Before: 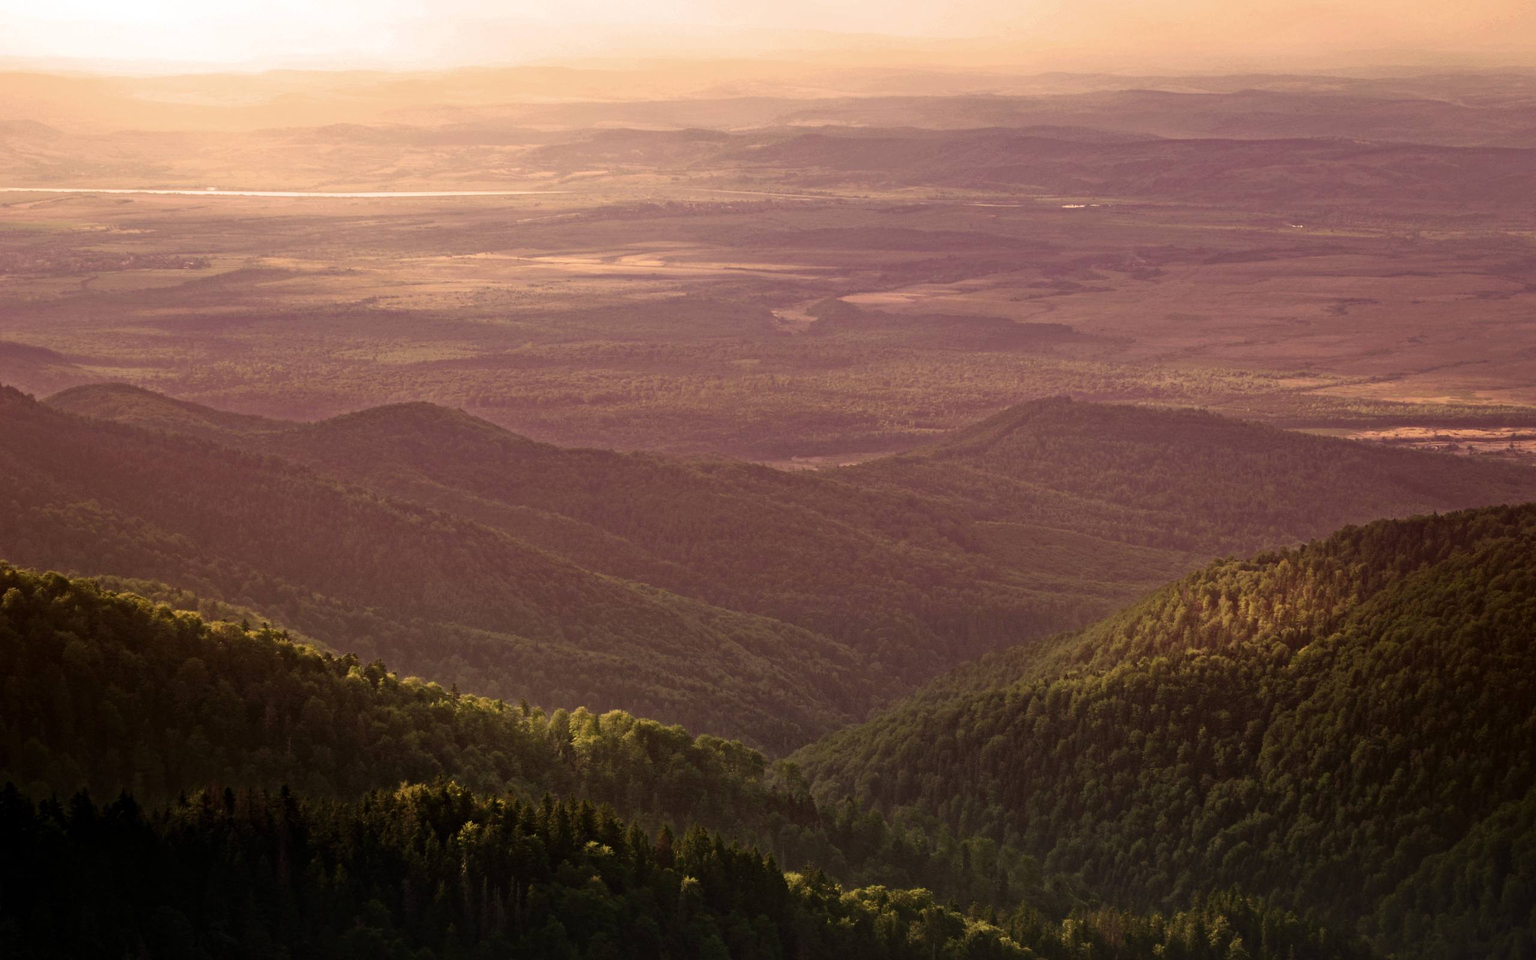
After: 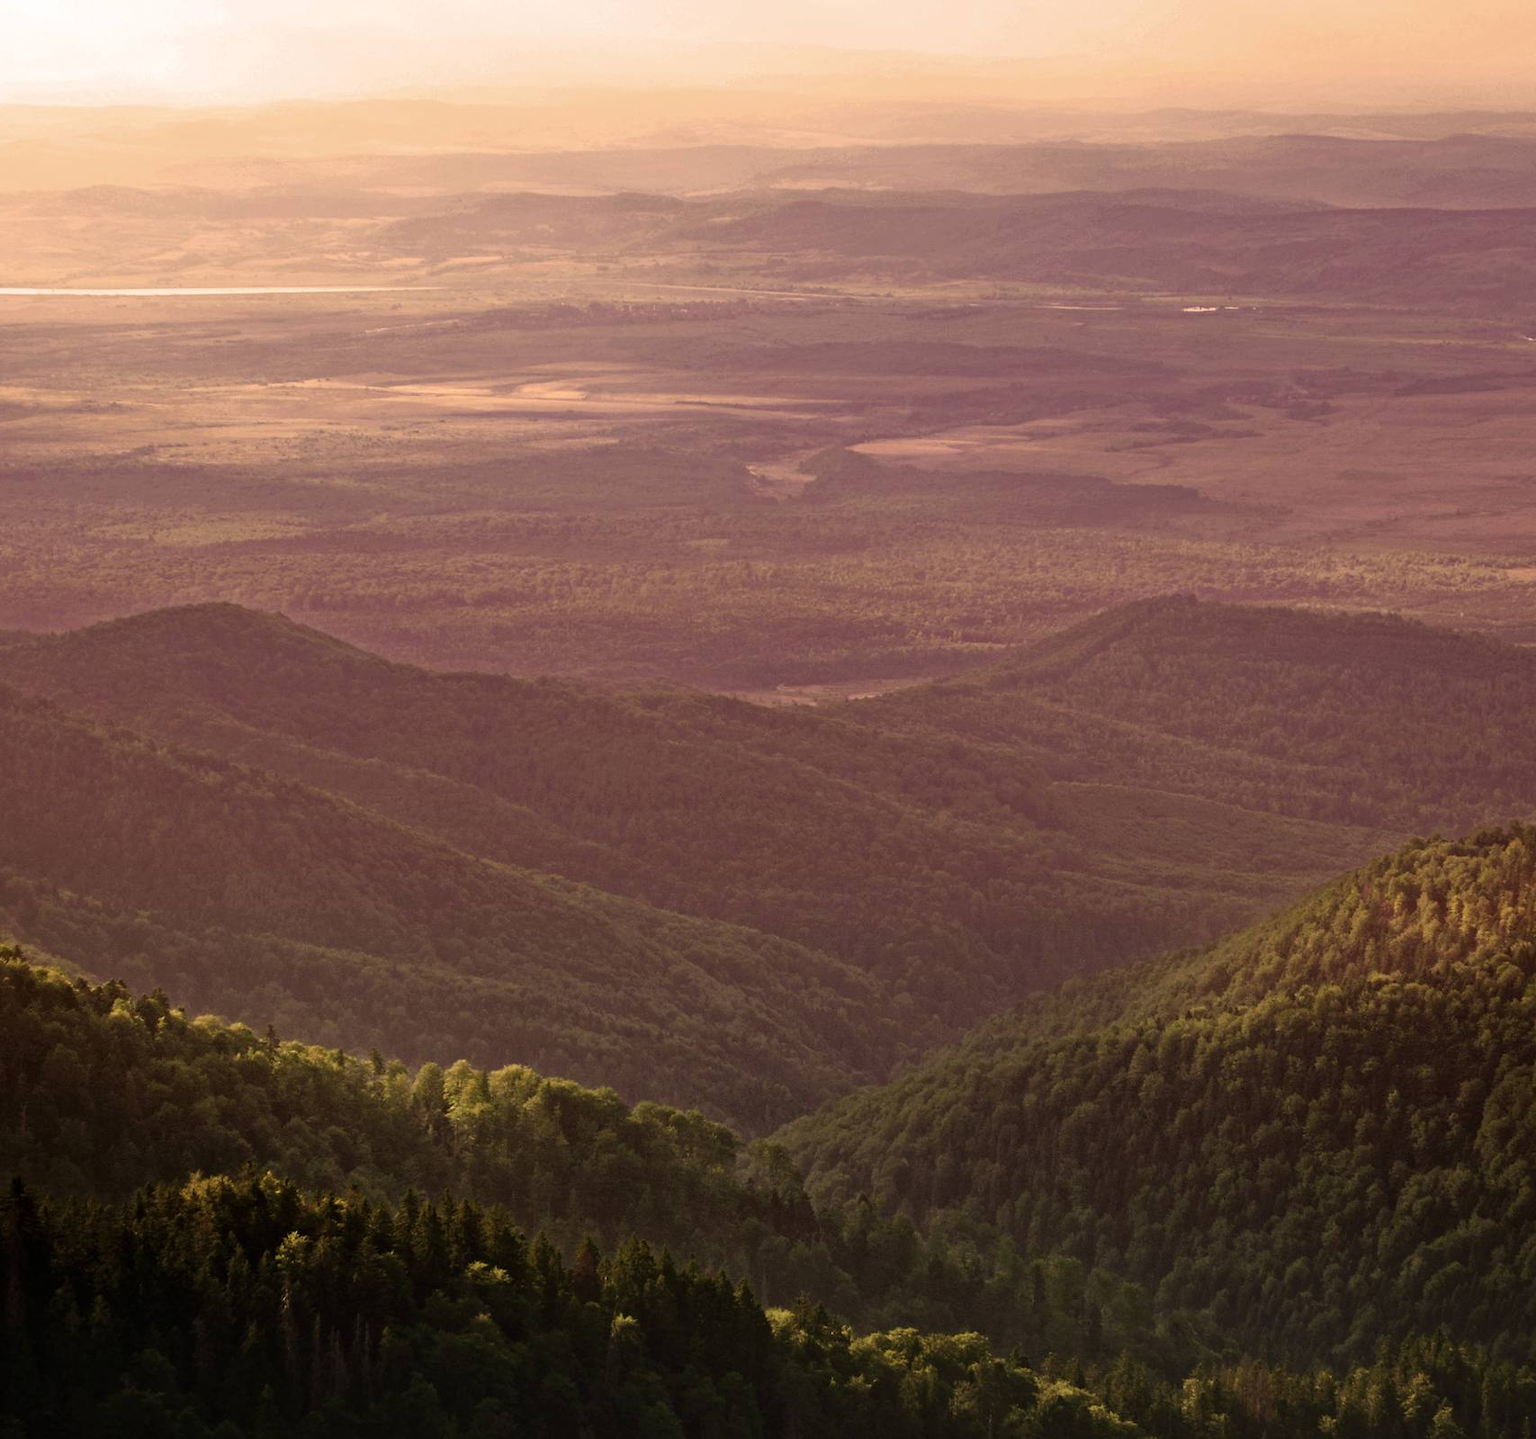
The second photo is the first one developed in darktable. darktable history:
crop and rotate: left 17.826%, right 15.46%
